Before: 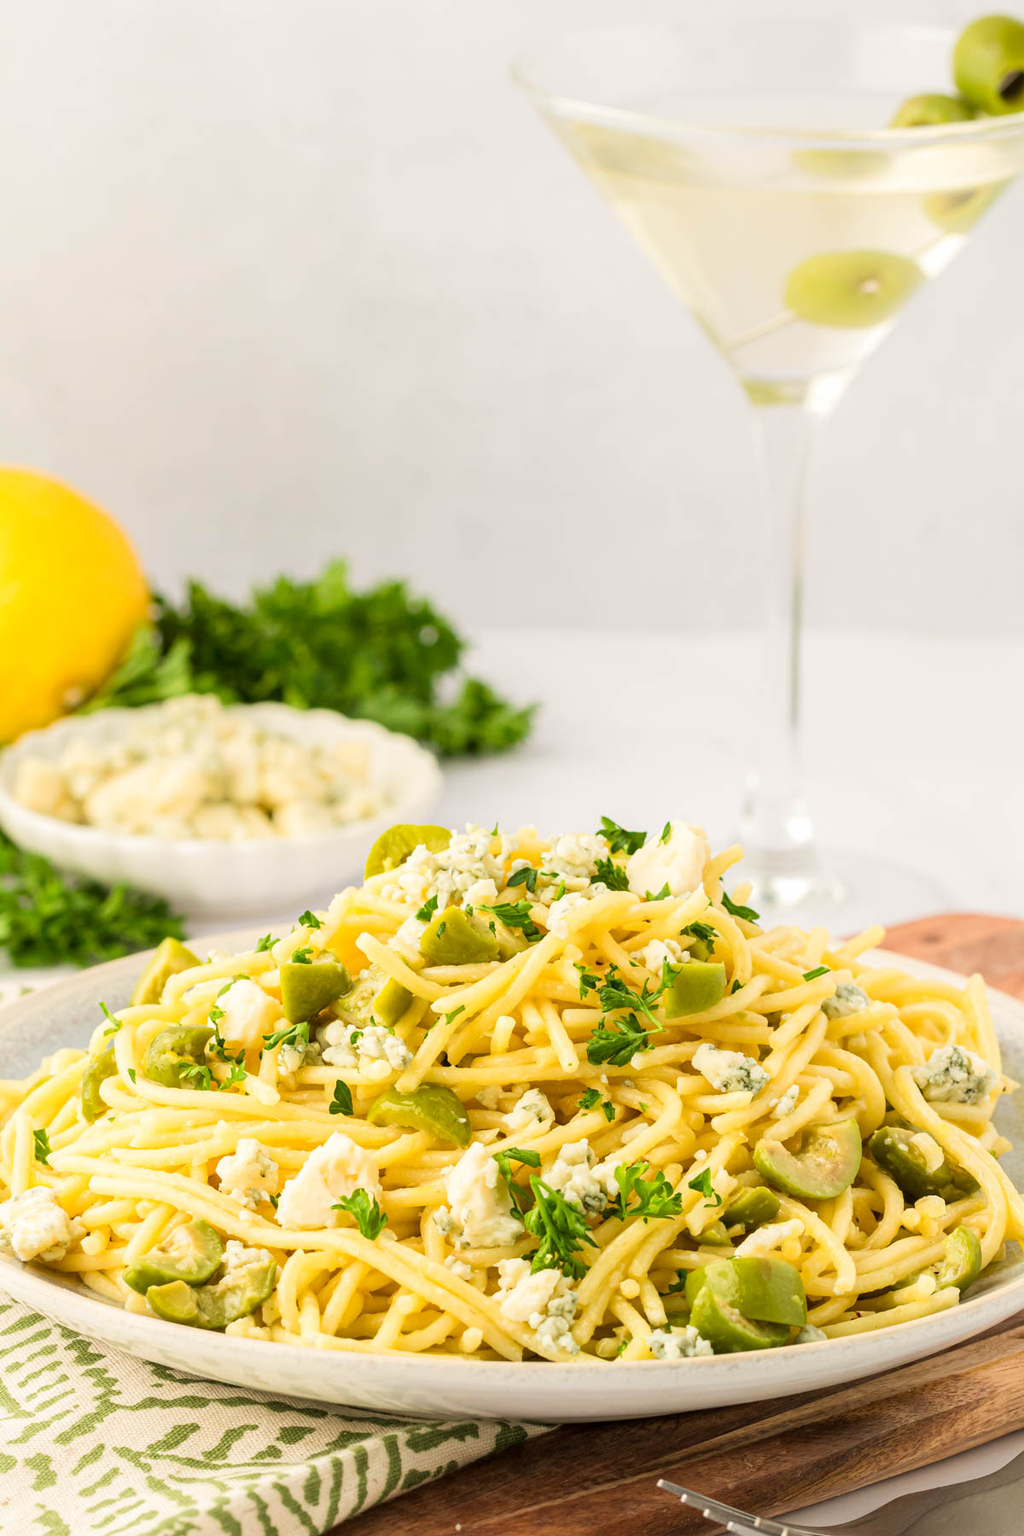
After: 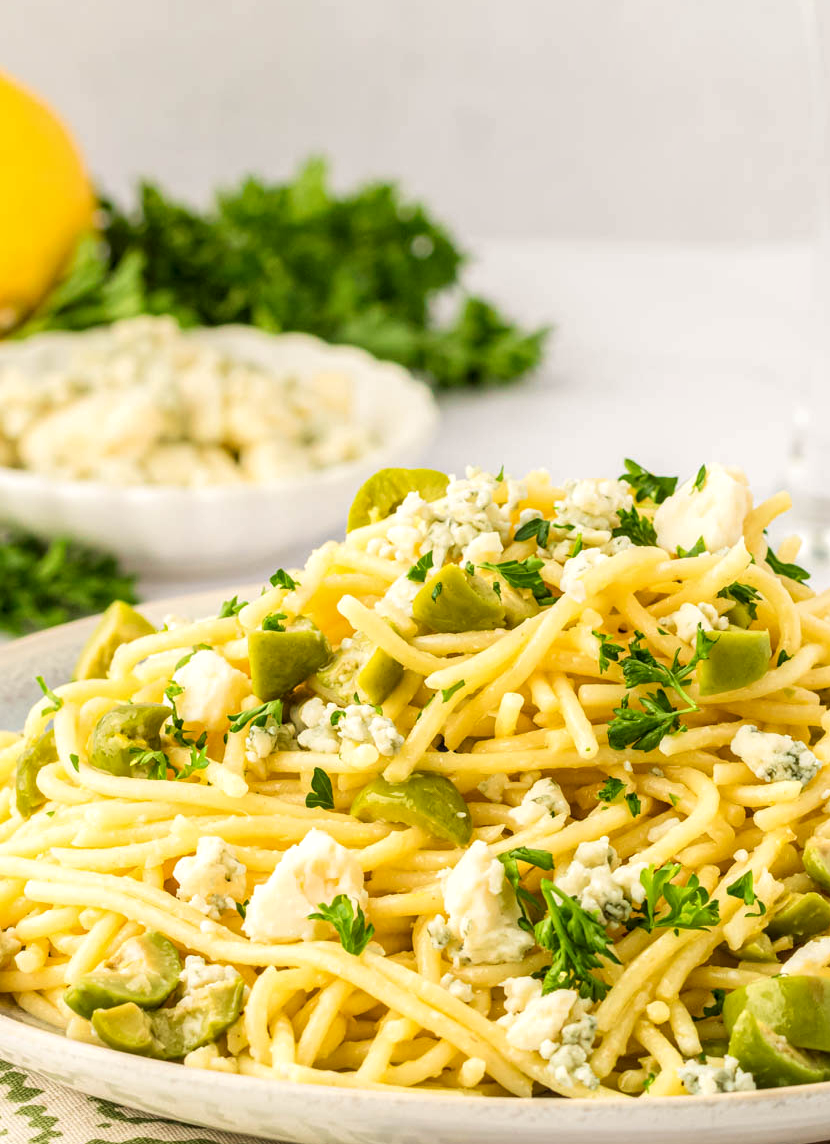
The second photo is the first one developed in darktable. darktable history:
crop: left 6.674%, top 27.695%, right 24.113%, bottom 8.743%
local contrast: detail 130%
